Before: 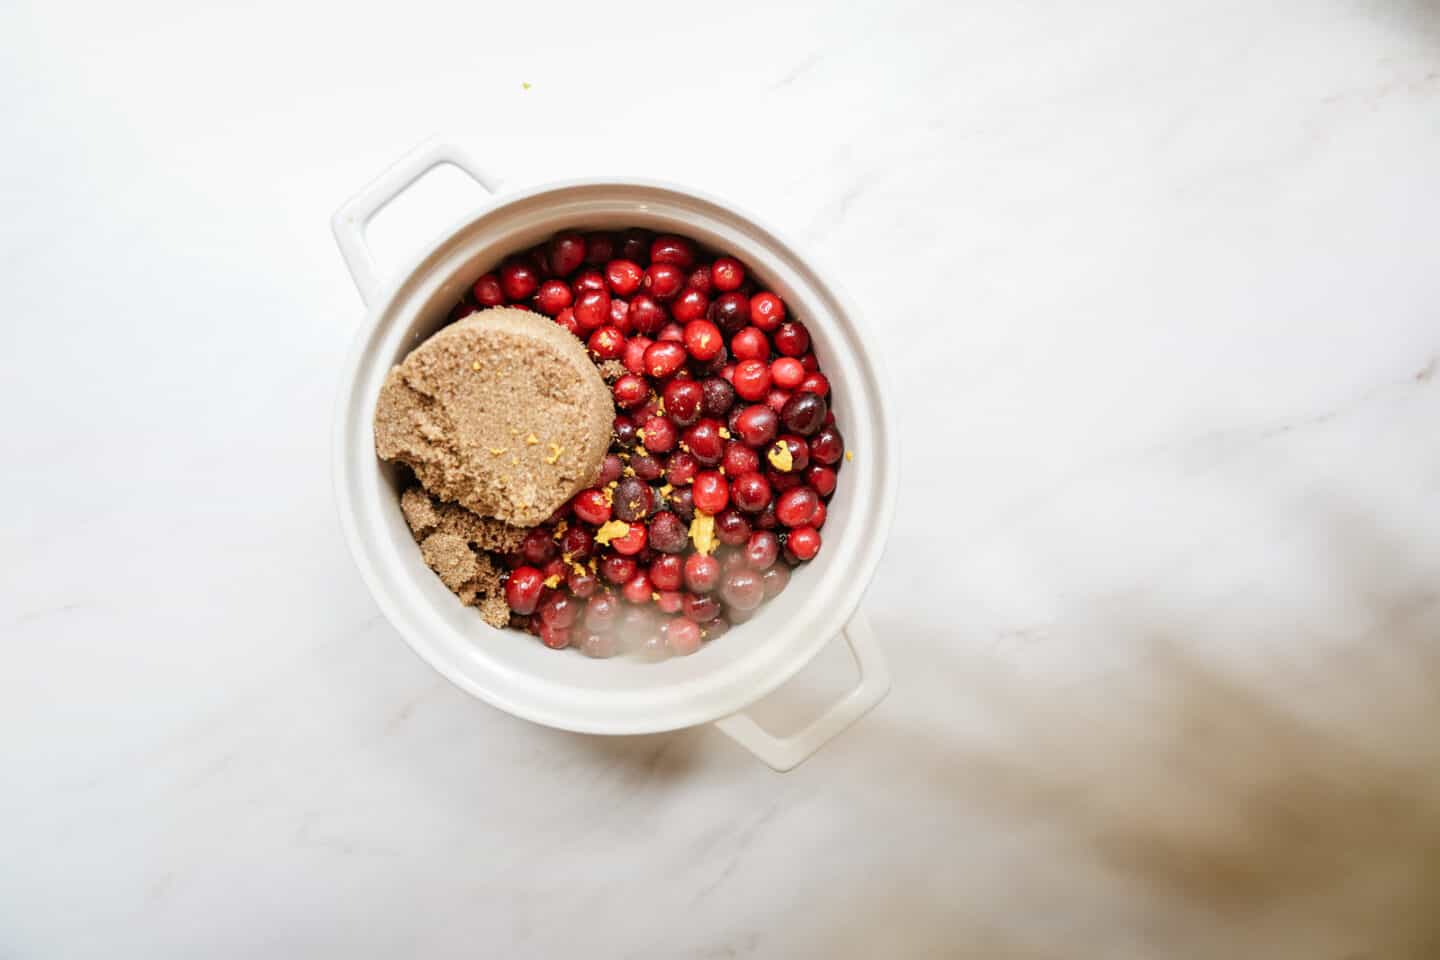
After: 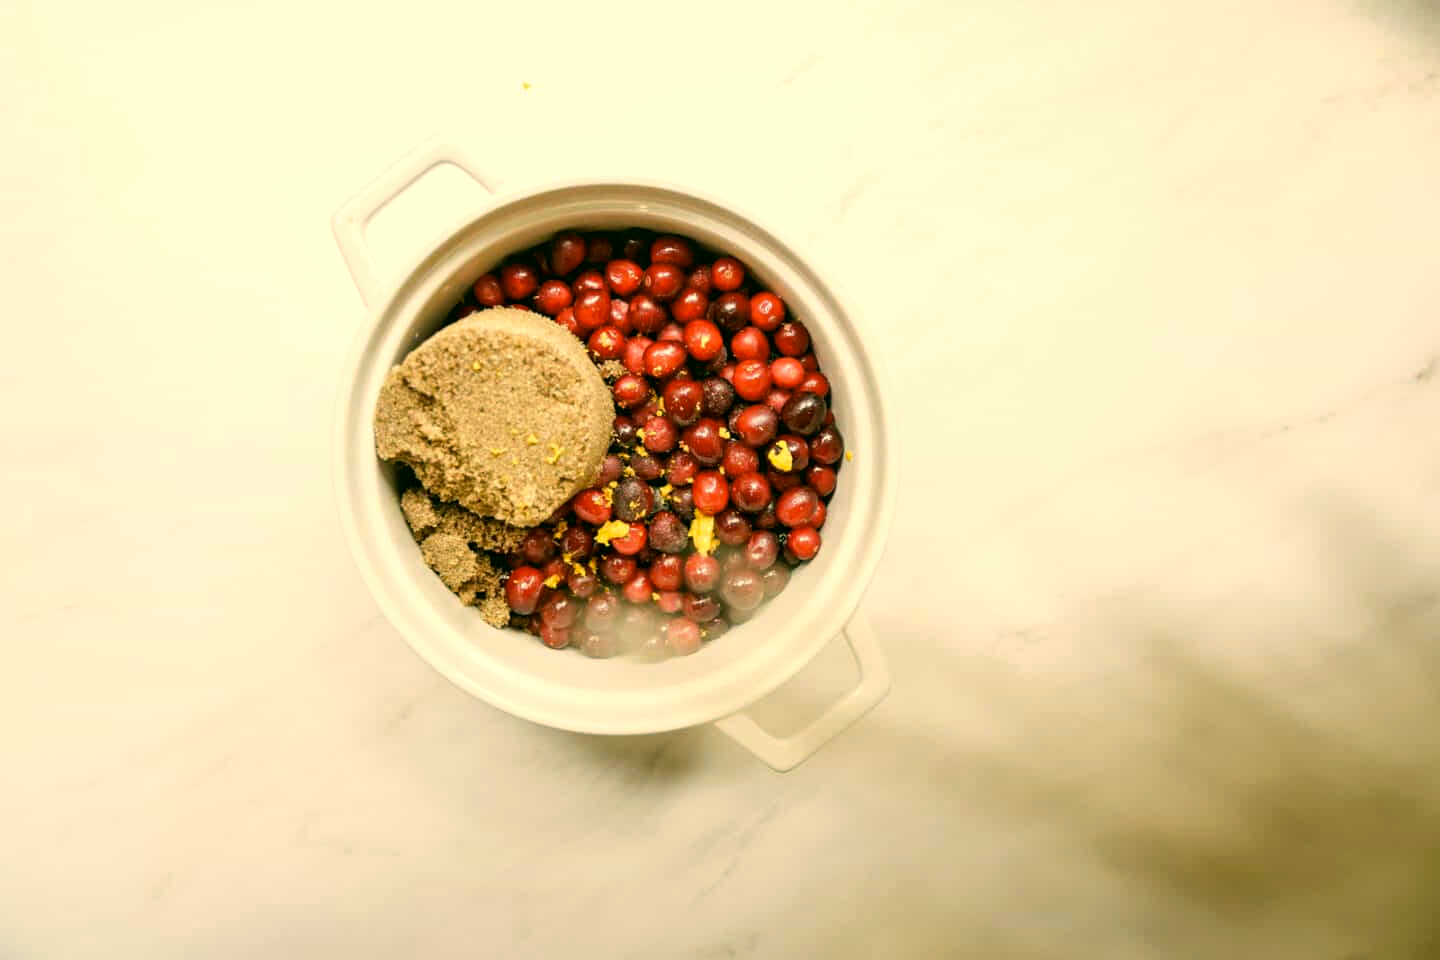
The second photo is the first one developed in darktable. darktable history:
exposure: black level correction 0.002, exposure 0.148 EV, compensate exposure bias true, compensate highlight preservation false
color correction: highlights a* 4.78, highlights b* 24.33, shadows a* -15.82, shadows b* 4.01
